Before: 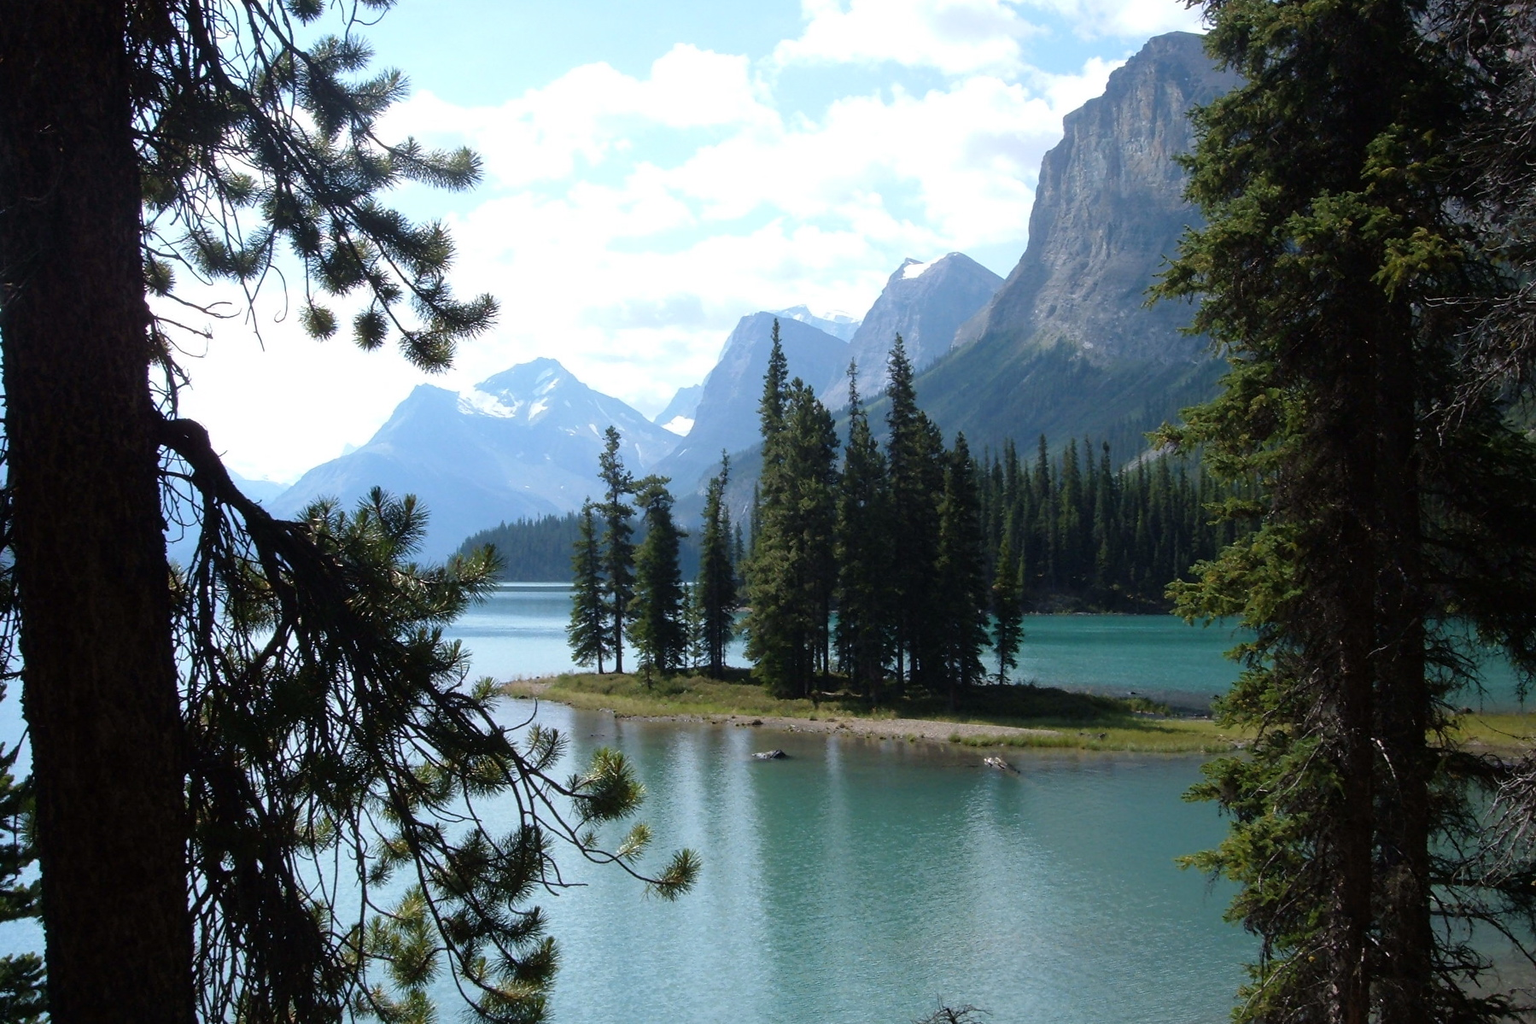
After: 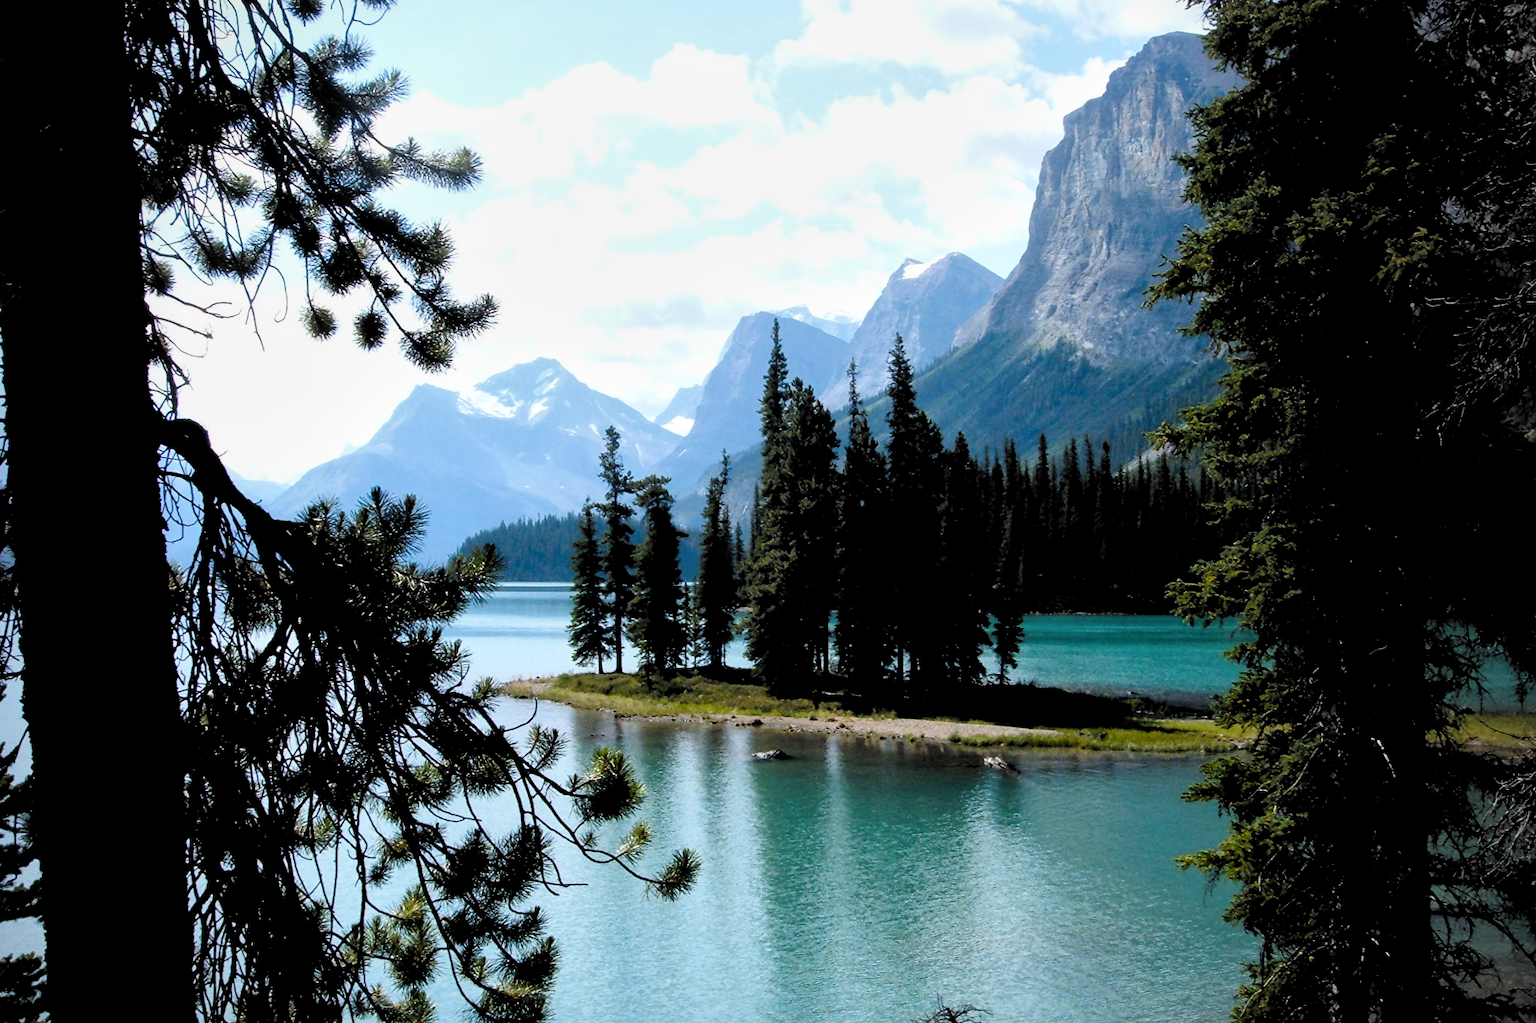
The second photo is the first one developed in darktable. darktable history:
filmic rgb: black relative exposure -5.12 EV, white relative exposure 3.98 EV, hardness 2.89, contrast 1.389, highlights saturation mix -29.43%, color science v6 (2022)
color balance rgb: perceptual saturation grading › global saturation 20%, perceptual saturation grading › highlights -25.088%, perceptual saturation grading › shadows 49.547%, perceptual brilliance grading › highlights 11.314%
local contrast: mode bilateral grid, contrast 20, coarseness 50, detail 149%, midtone range 0.2
vignetting: fall-off radius 60.83%
